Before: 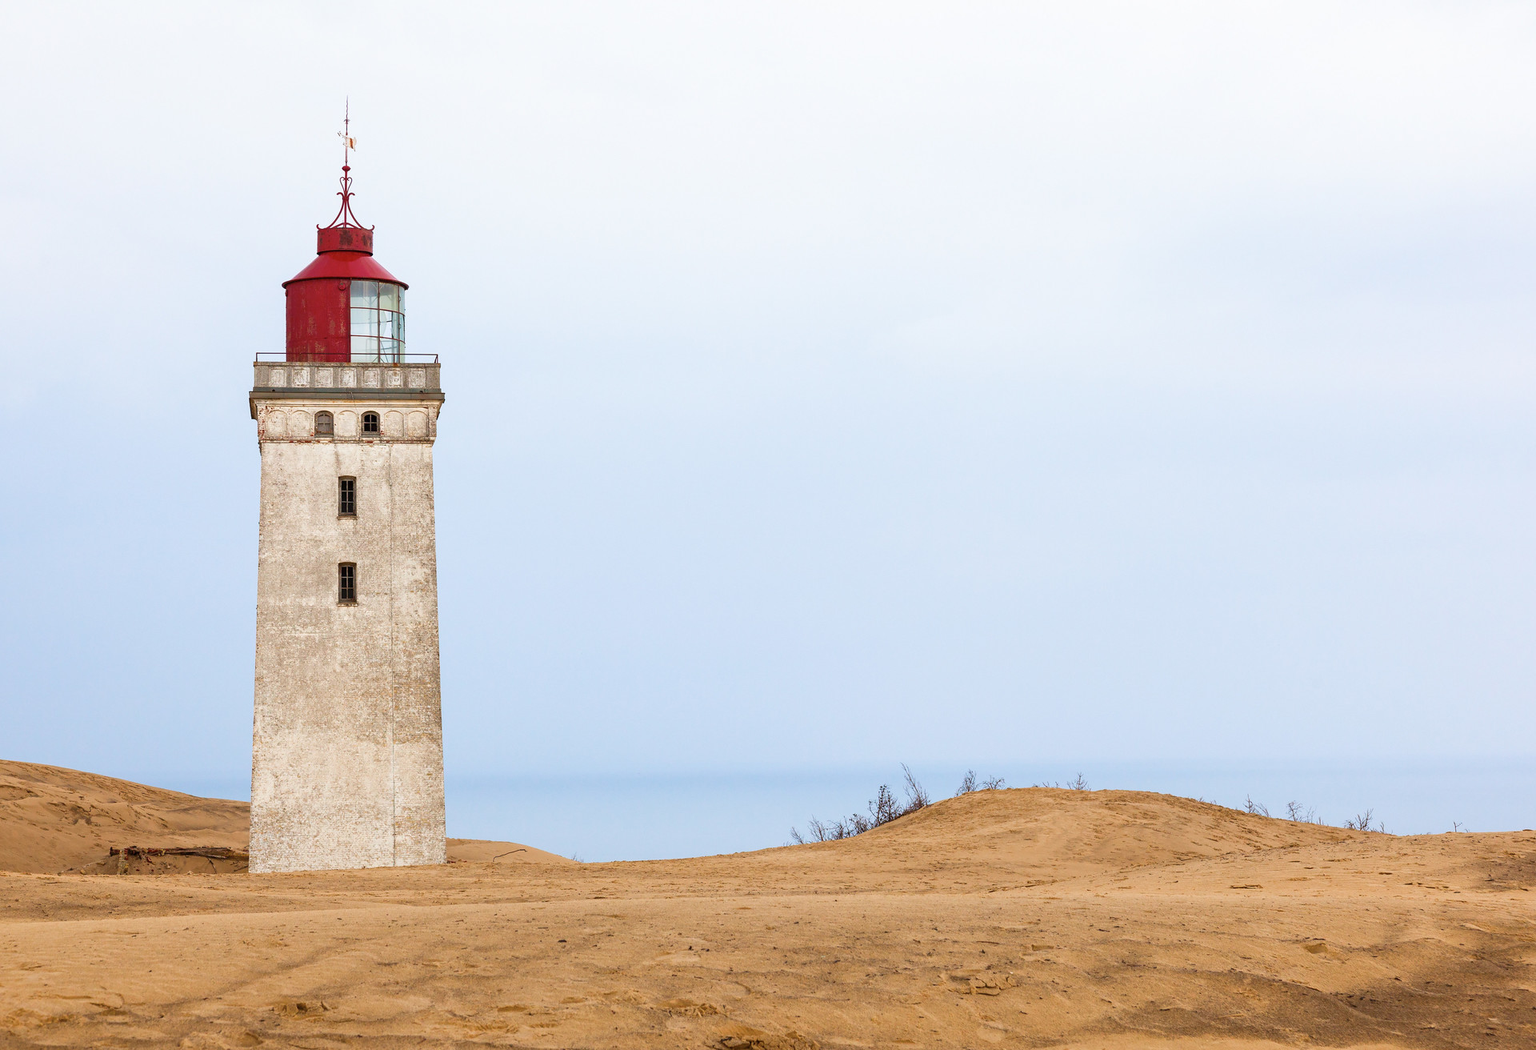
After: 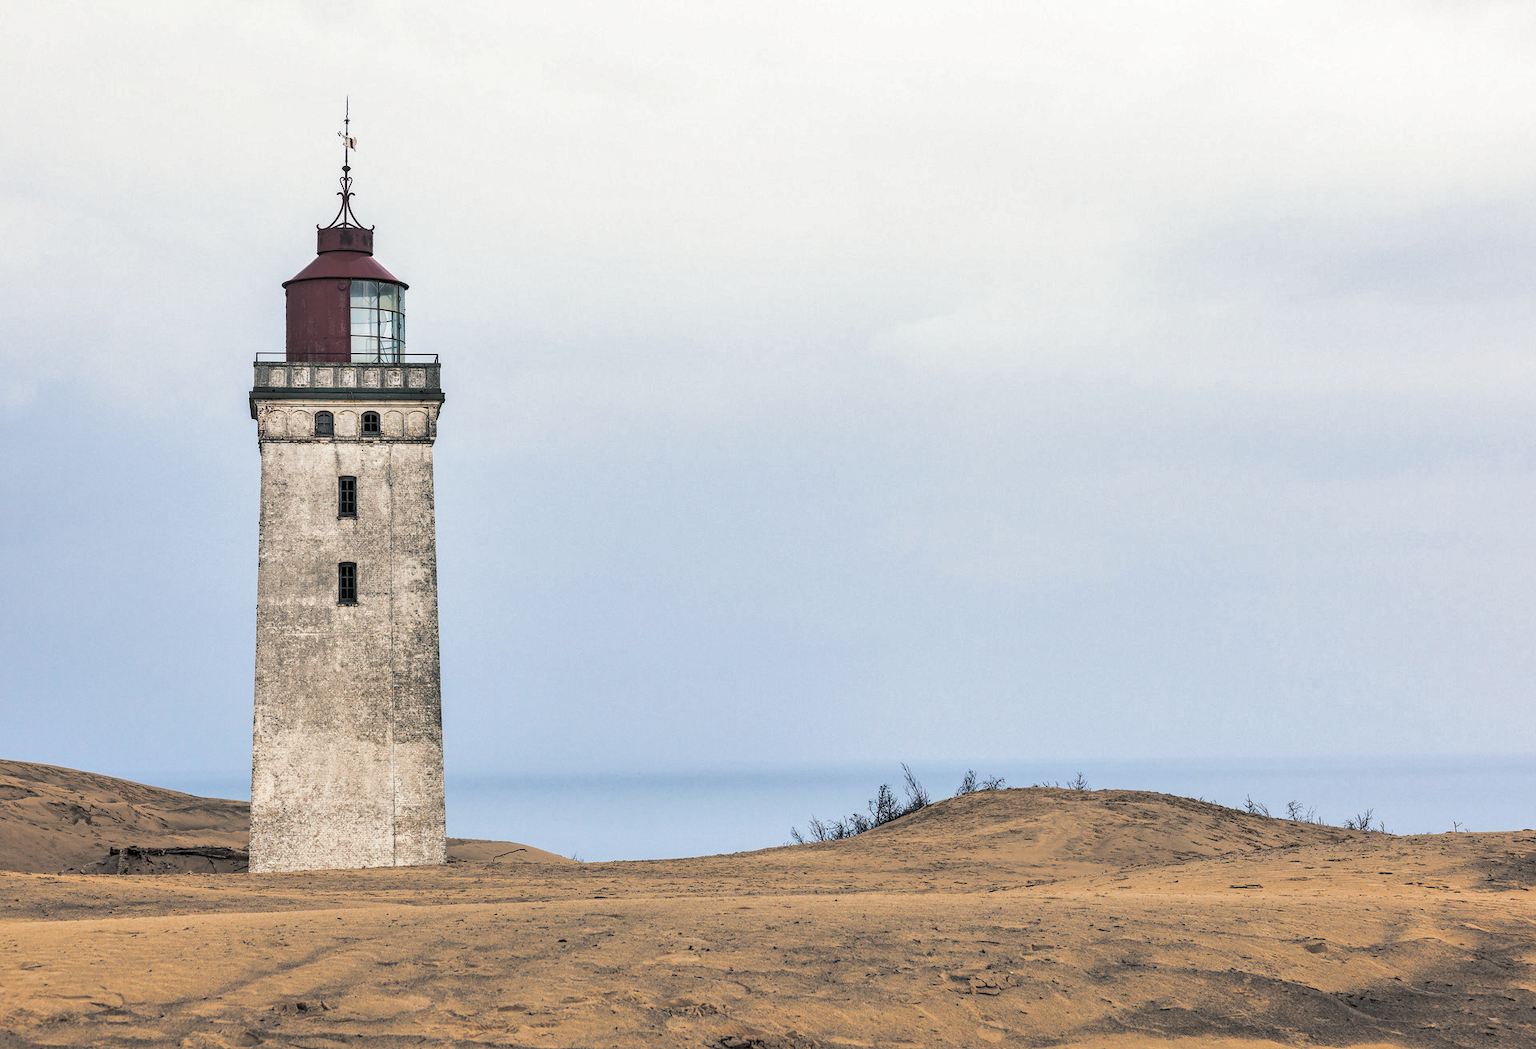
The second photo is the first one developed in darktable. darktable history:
split-toning: shadows › hue 205.2°, shadows › saturation 0.29, highlights › hue 50.4°, highlights › saturation 0.38, balance -49.9
local contrast: detail 130%
shadows and highlights: highlights color adjustment 0%, low approximation 0.01, soften with gaussian
